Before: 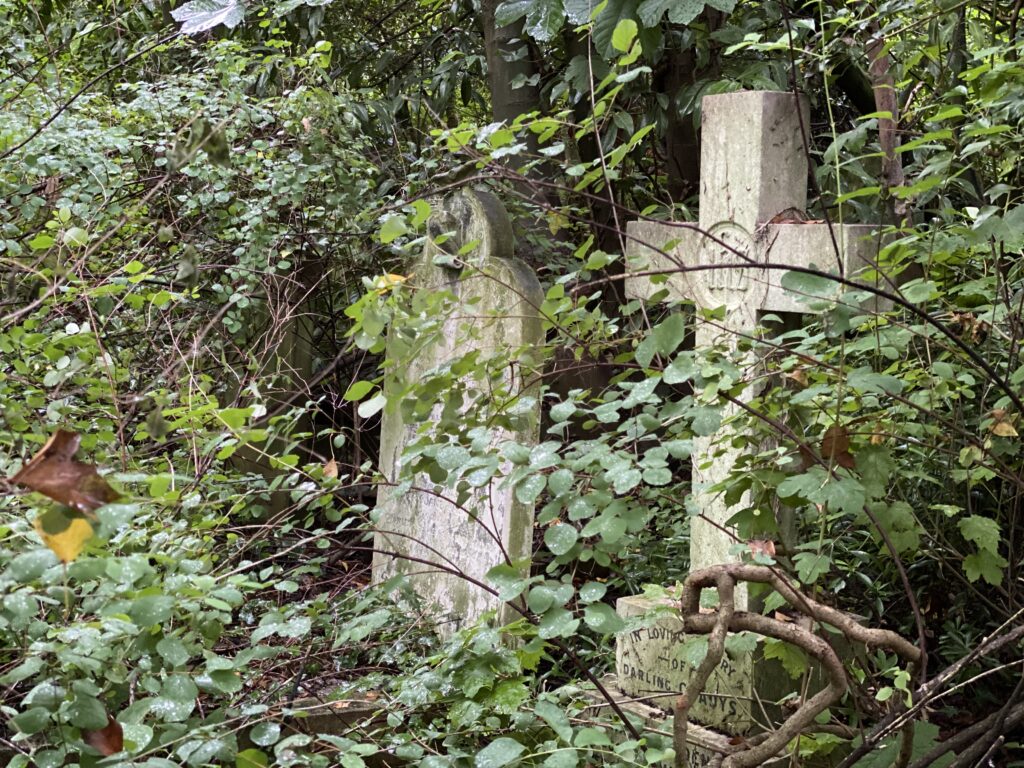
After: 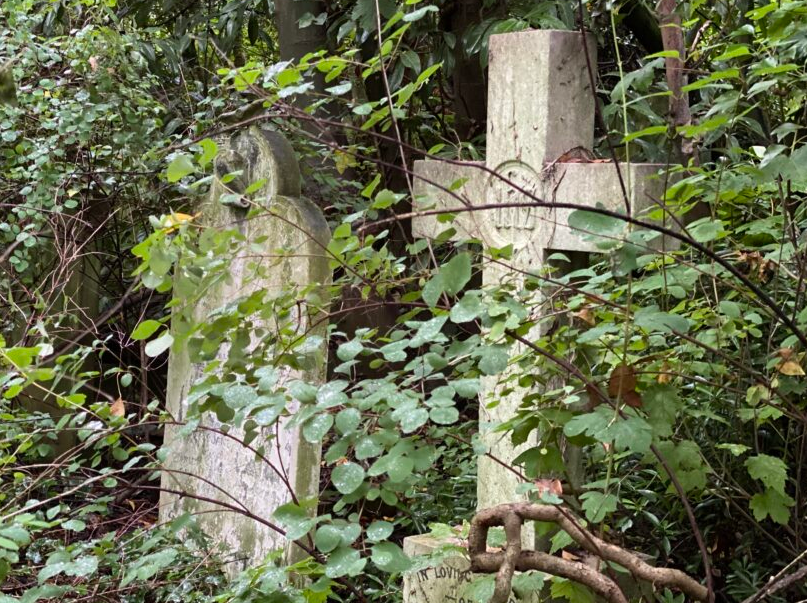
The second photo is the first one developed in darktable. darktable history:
crop and rotate: left 20.826%, top 8.059%, right 0.36%, bottom 13.327%
